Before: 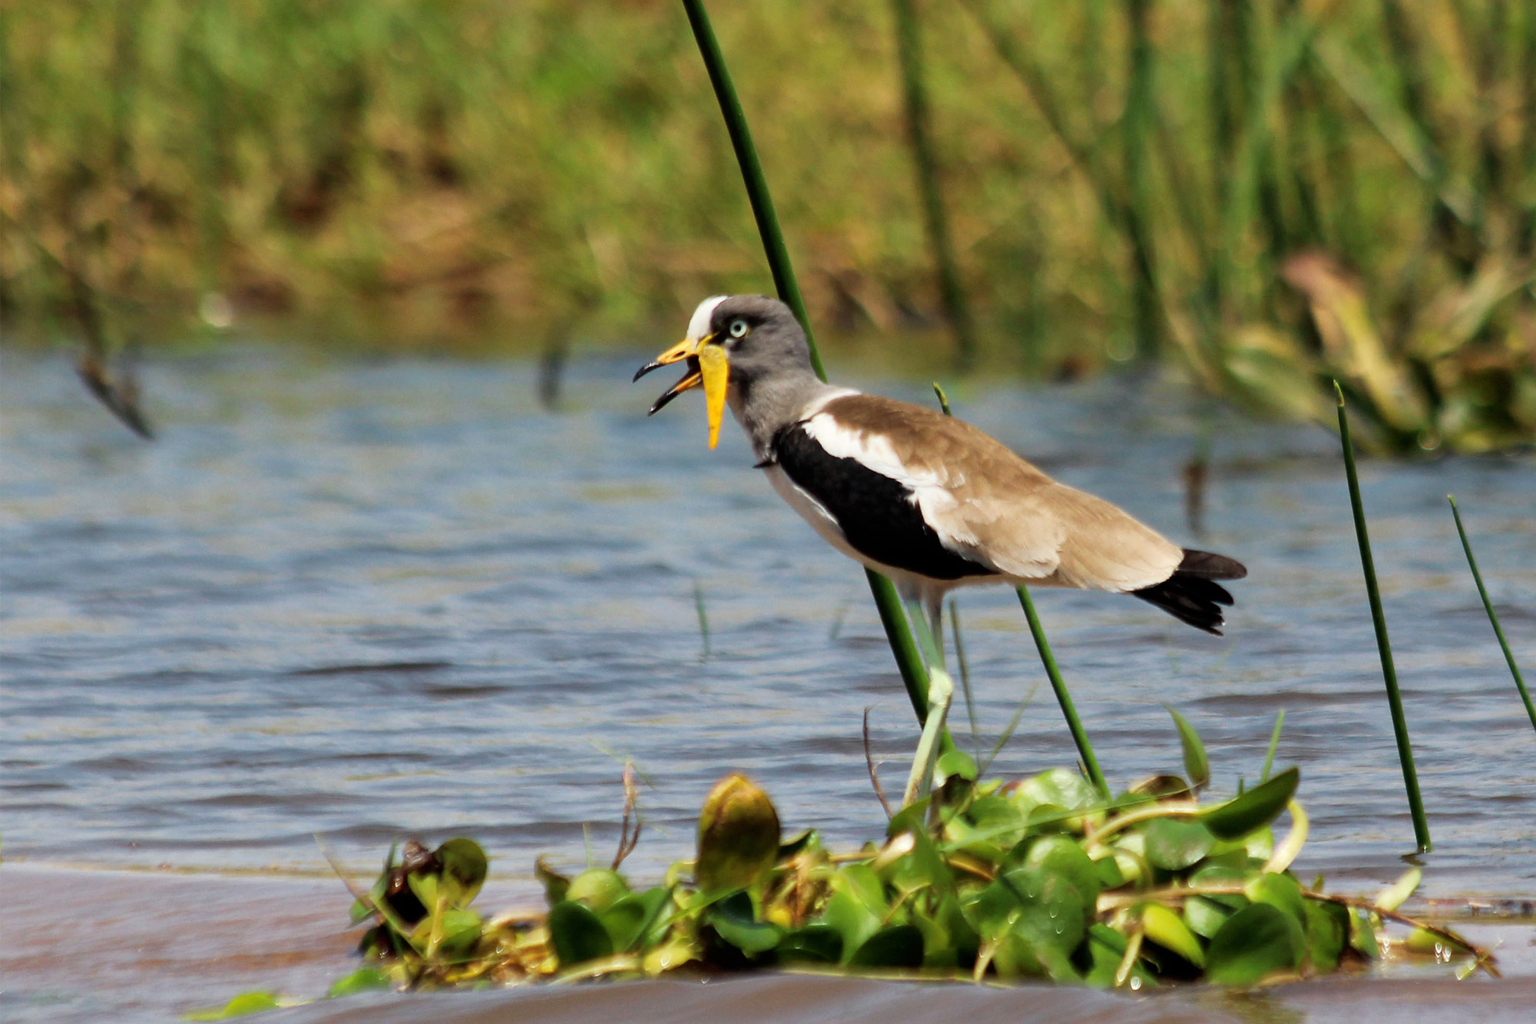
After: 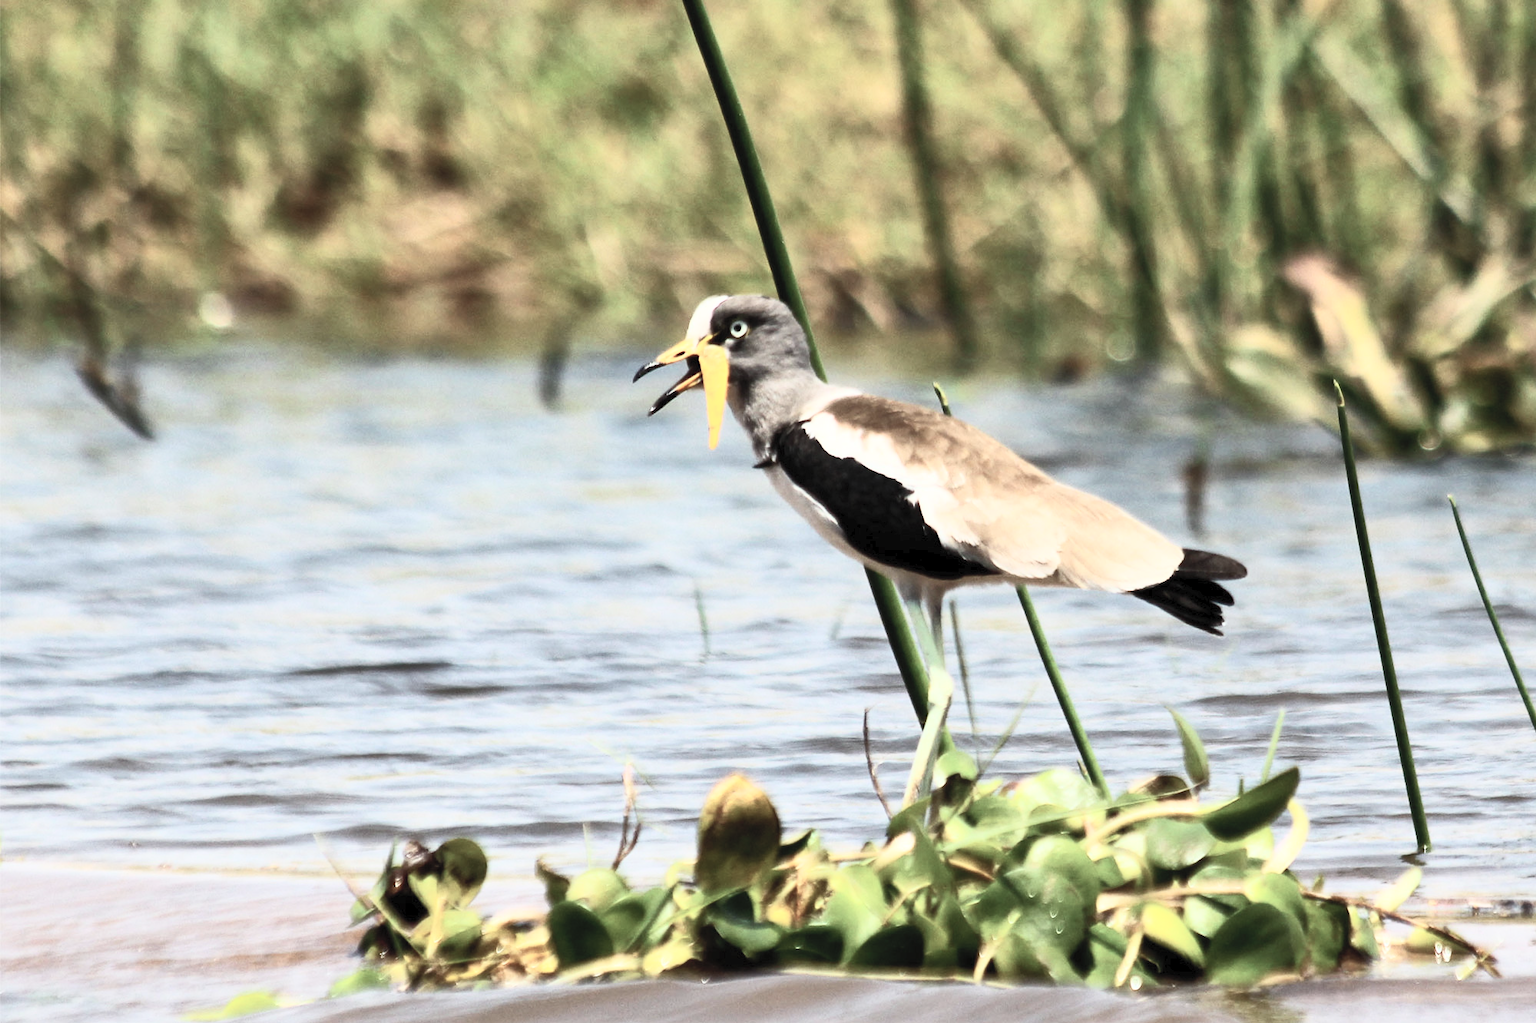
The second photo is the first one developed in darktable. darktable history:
contrast brightness saturation: contrast 0.572, brightness 0.57, saturation -0.335
